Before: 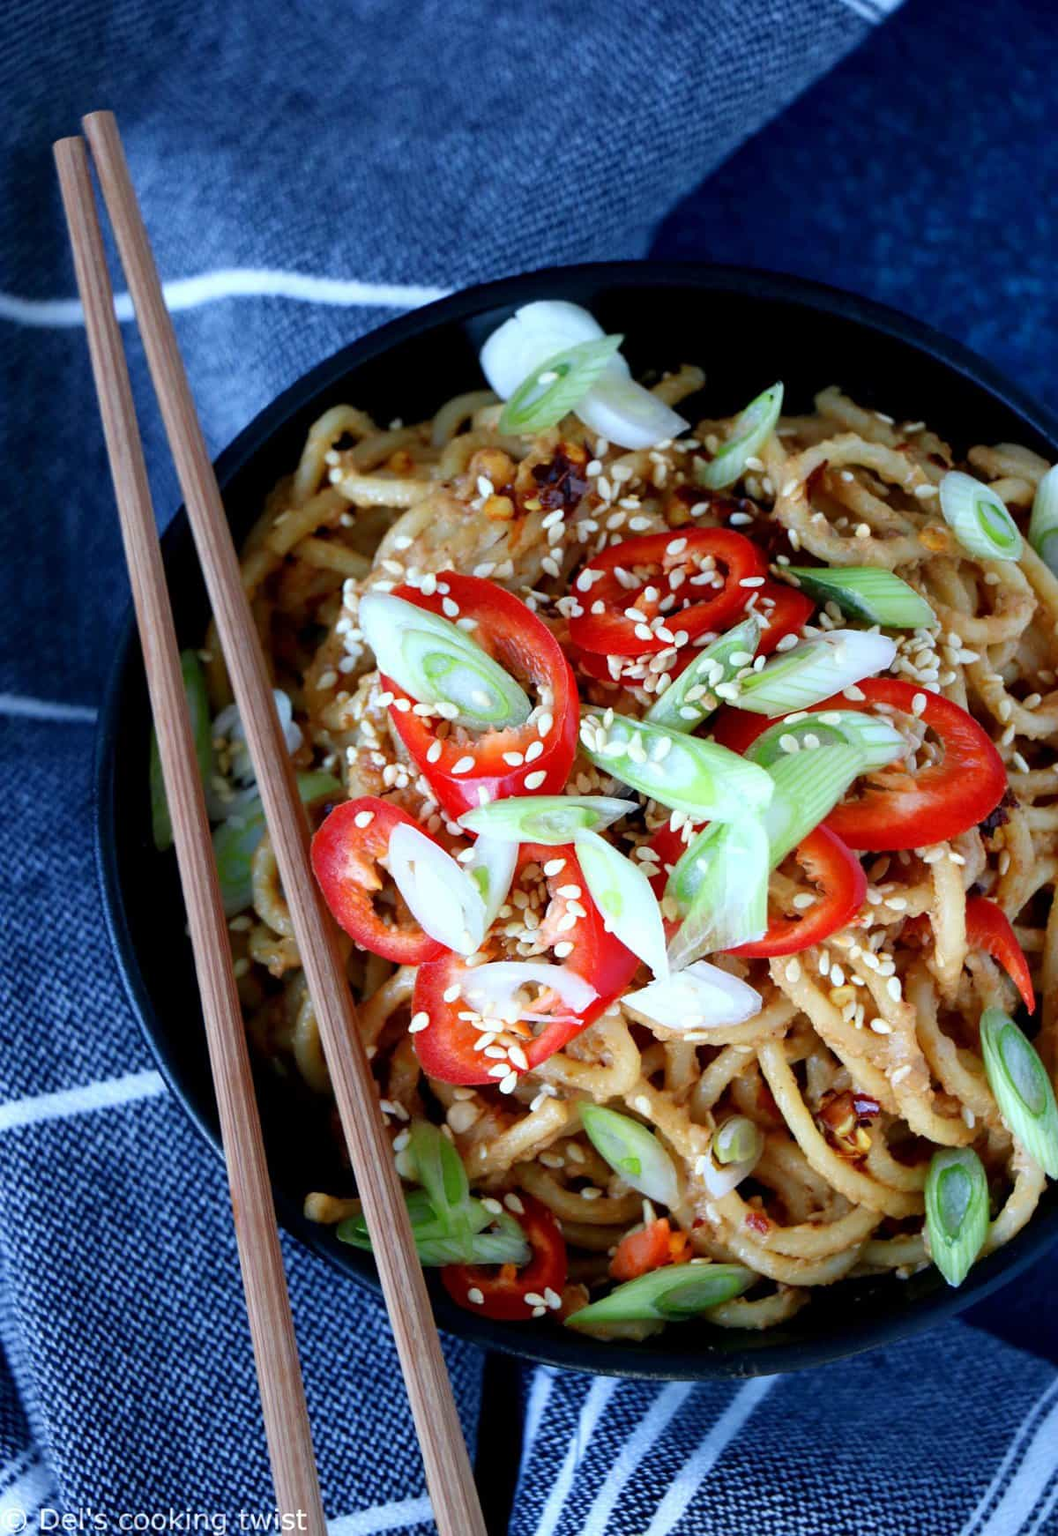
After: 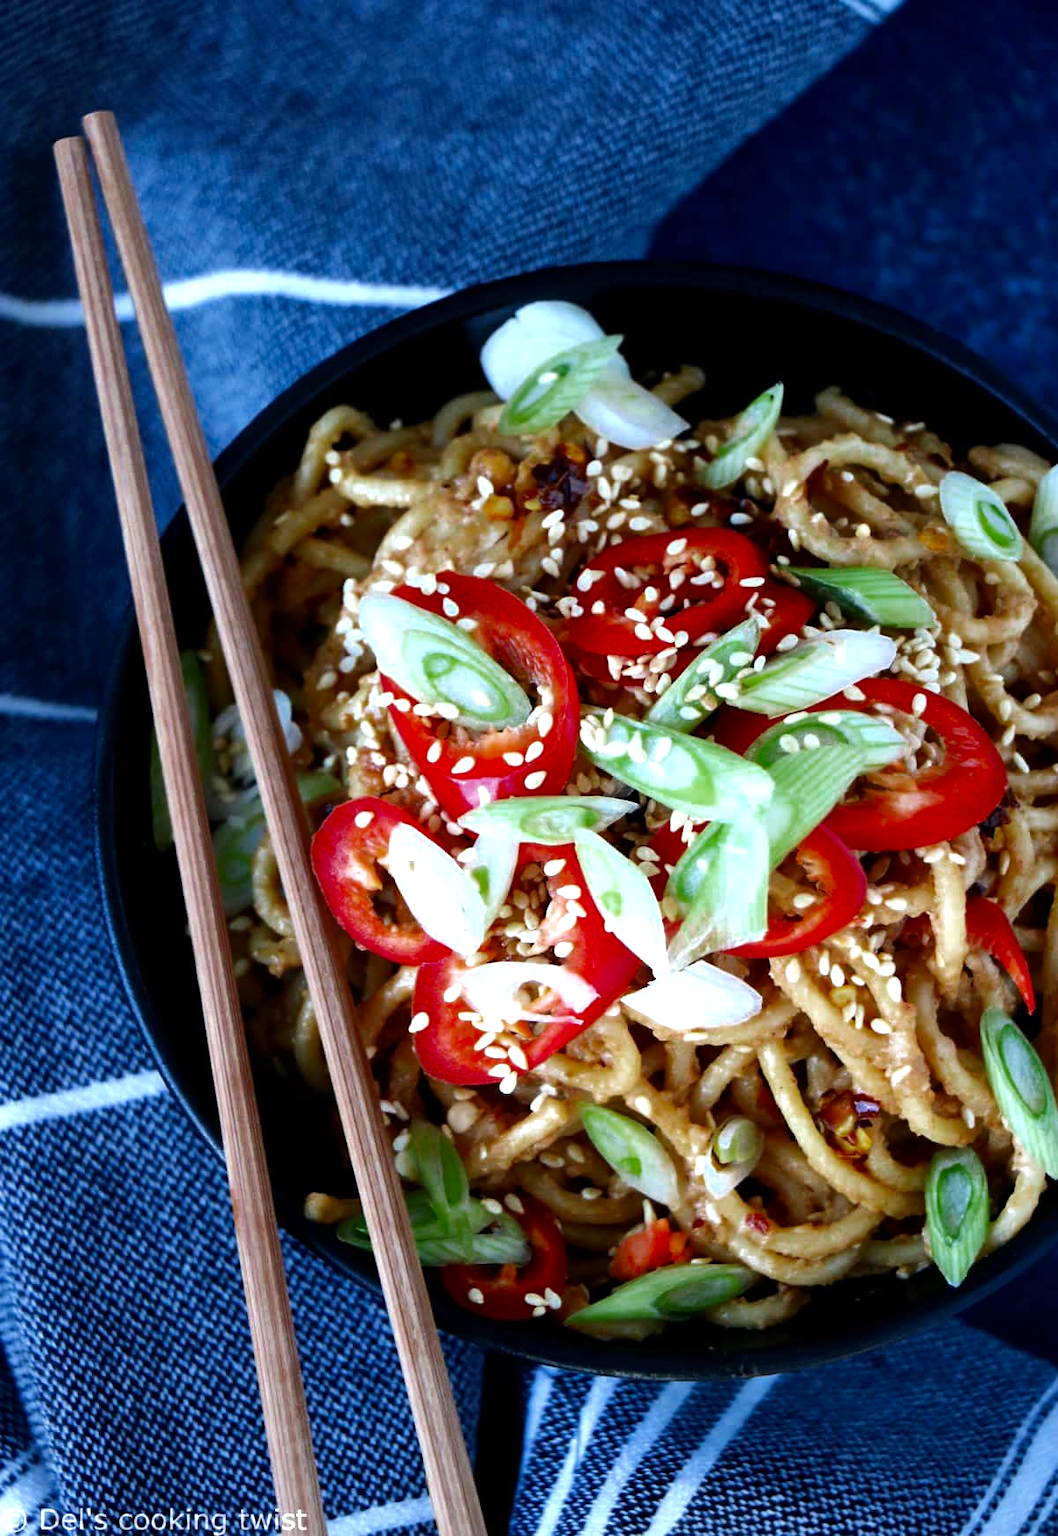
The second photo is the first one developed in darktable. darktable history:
color zones: curves: ch0 [(0, 0.425) (0.143, 0.422) (0.286, 0.42) (0.429, 0.419) (0.571, 0.419) (0.714, 0.42) (0.857, 0.422) (1, 0.425)], mix 100.92%
tone equalizer: -8 EV -0.787 EV, -7 EV -0.739 EV, -6 EV -0.59 EV, -5 EV -0.402 EV, -3 EV 0.4 EV, -2 EV 0.6 EV, -1 EV 0.692 EV, +0 EV 0.74 EV, edges refinement/feathering 500, mask exposure compensation -1.57 EV, preserve details no
